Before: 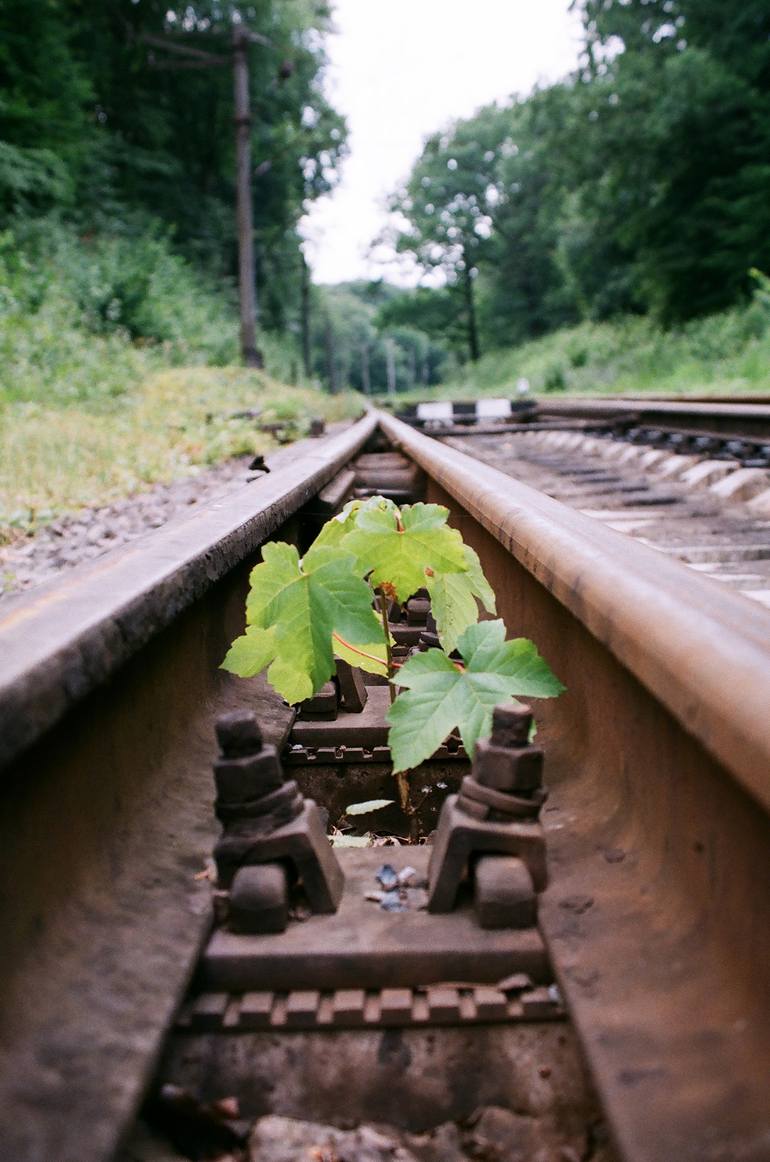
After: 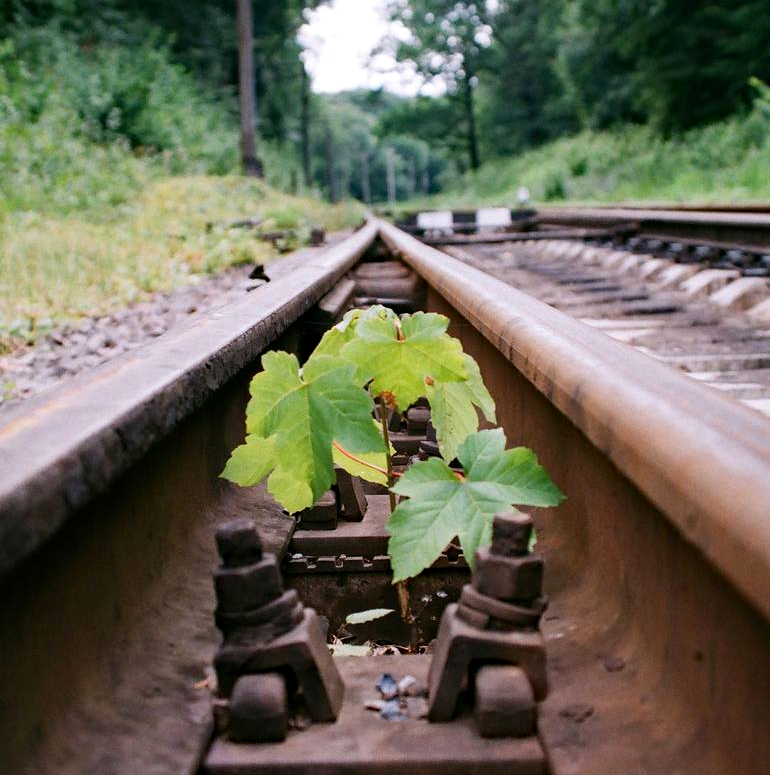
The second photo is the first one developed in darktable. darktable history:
crop: top 16.467%, bottom 16.771%
haze removal: compatibility mode true, adaptive false
tone equalizer: mask exposure compensation -0.493 EV
